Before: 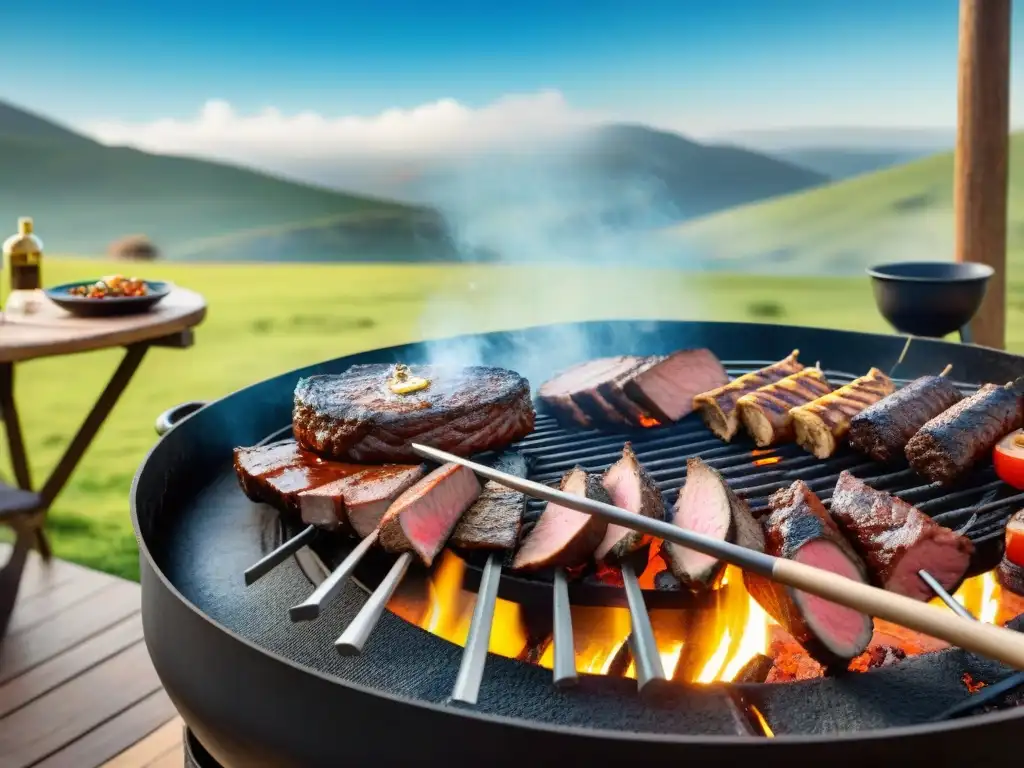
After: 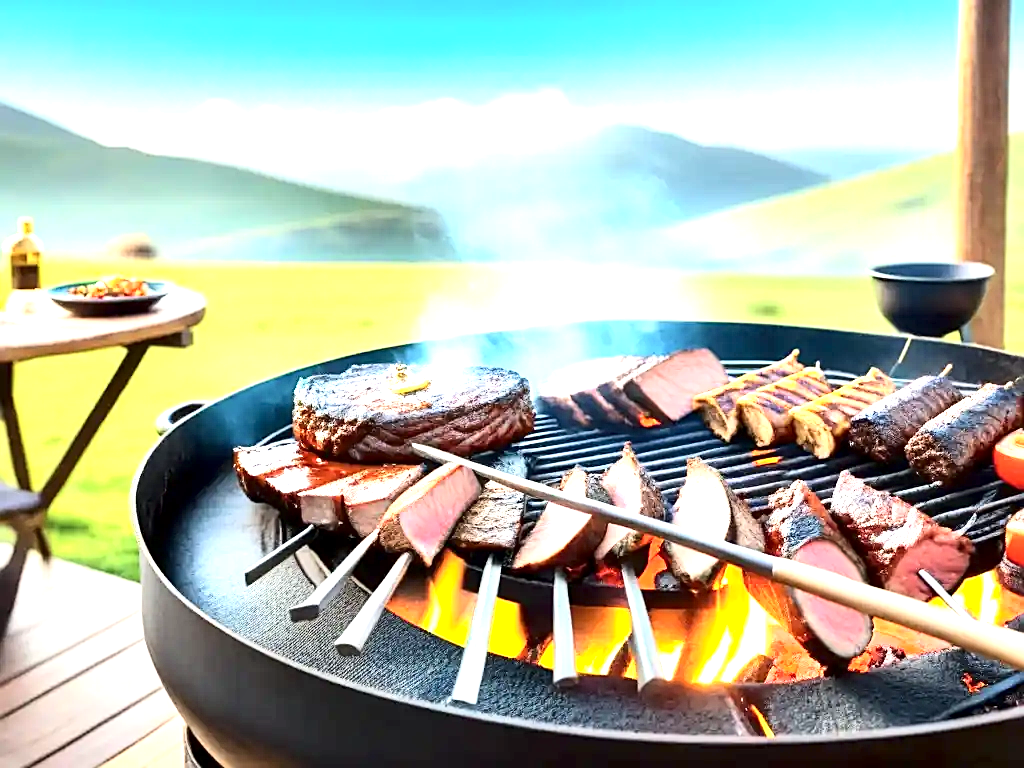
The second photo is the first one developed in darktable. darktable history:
local contrast: highlights 100%, shadows 102%, detail 119%, midtone range 0.2
tone curve: curves: ch0 [(0, 0) (0.004, 0.001) (0.02, 0.008) (0.218, 0.218) (0.664, 0.774) (0.832, 0.914) (1, 1)], color space Lab, independent channels, preserve colors none
contrast brightness saturation: contrast 0.034, brightness -0.032
exposure: black level correction 0, exposure 1.518 EV, compensate highlight preservation false
sharpen: on, module defaults
